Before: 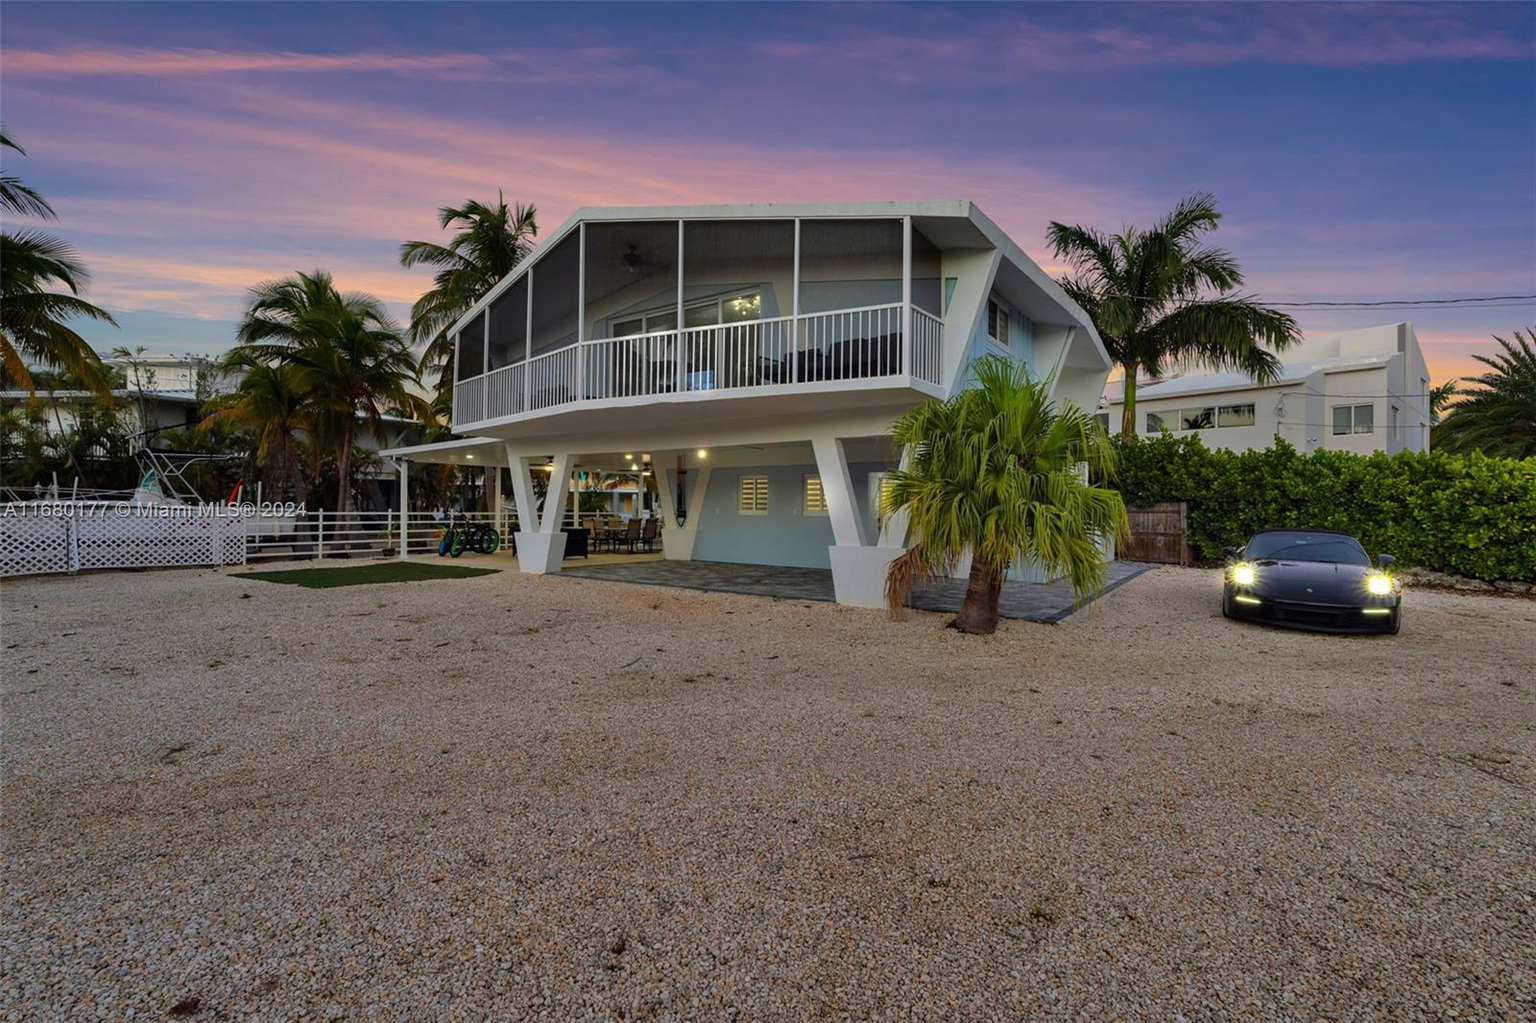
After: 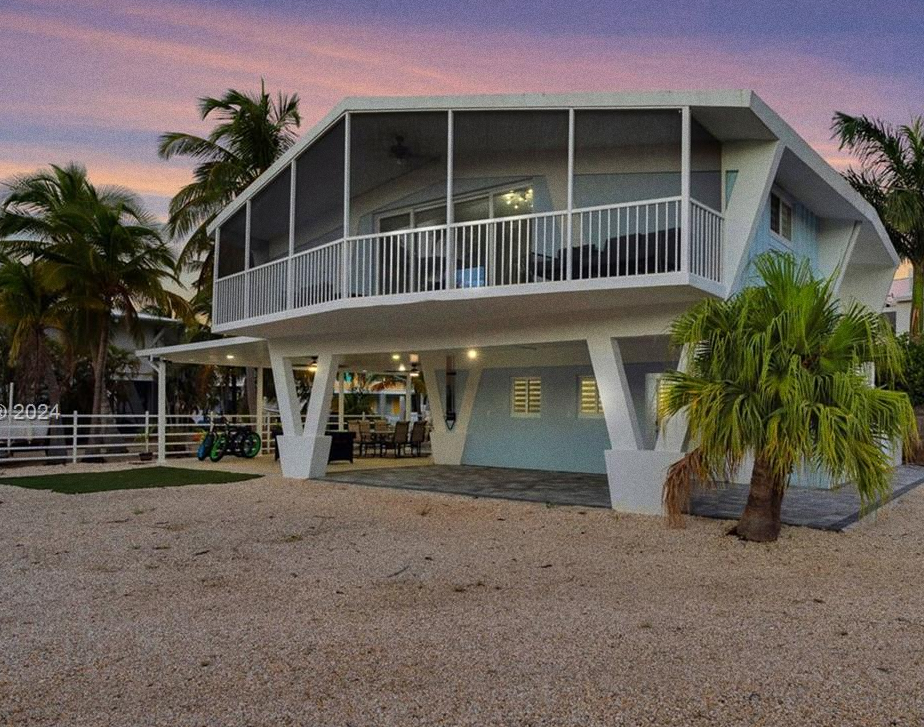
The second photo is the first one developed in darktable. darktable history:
crop: left 16.202%, top 11.208%, right 26.045%, bottom 20.557%
grain: coarseness 0.47 ISO
